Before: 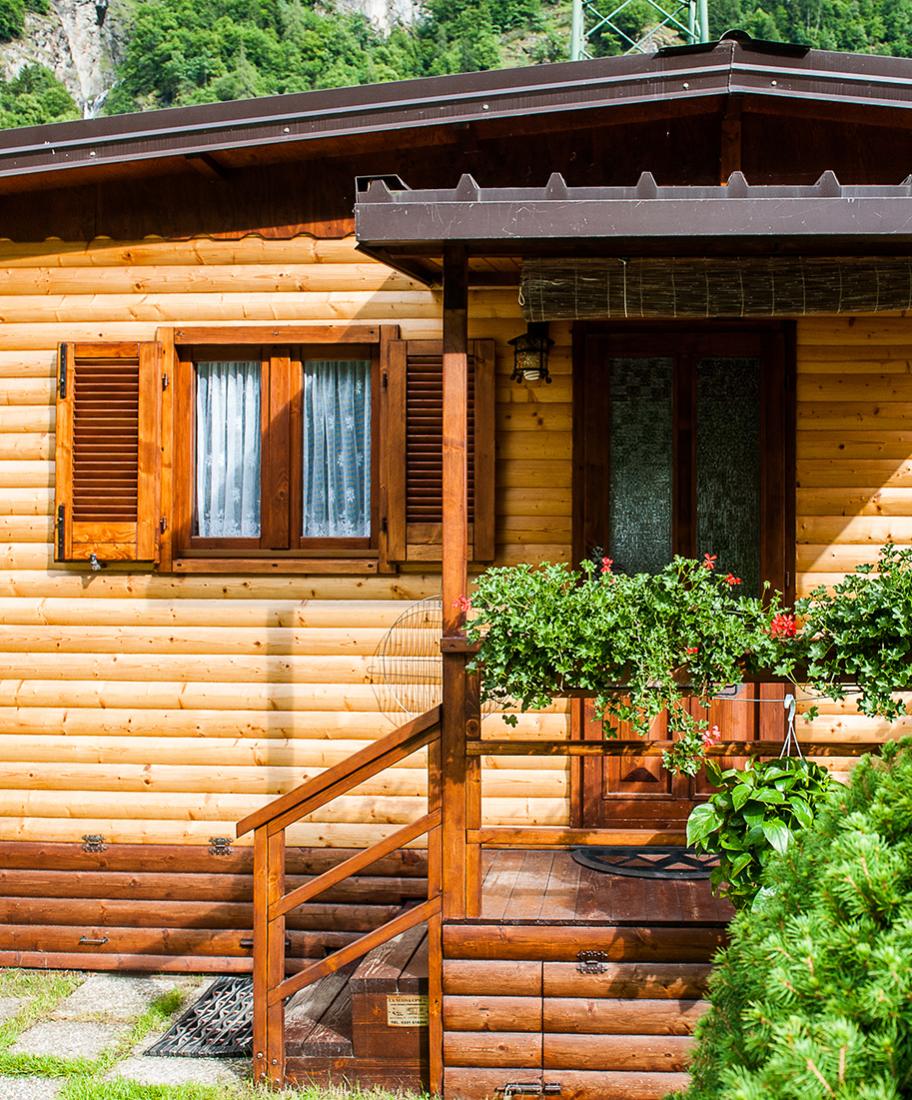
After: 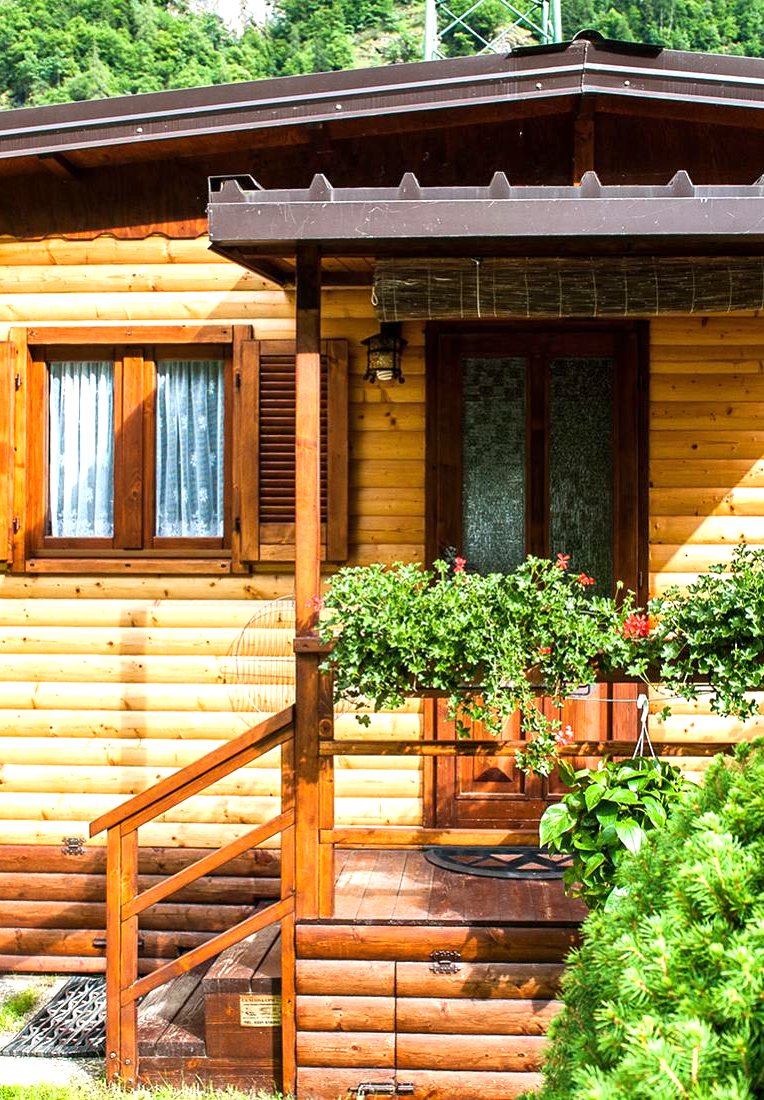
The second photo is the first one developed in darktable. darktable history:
crop: left 16.145%
exposure: exposure 0.7 EV, compensate highlight preservation false
sharpen: radius 2.883, amount 0.868, threshold 47.523
